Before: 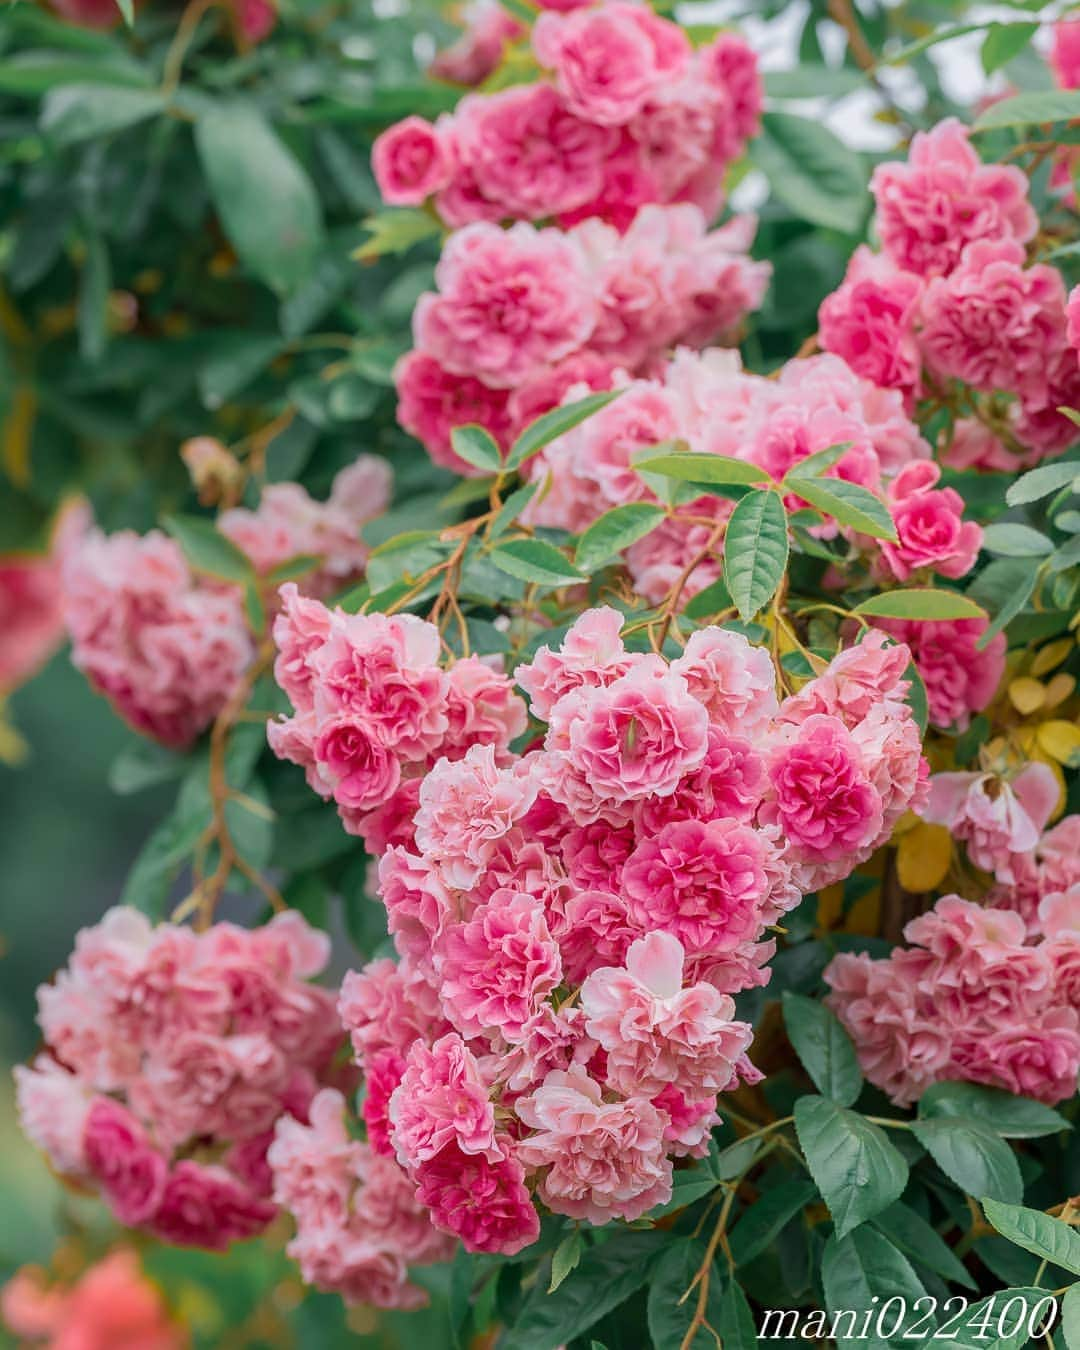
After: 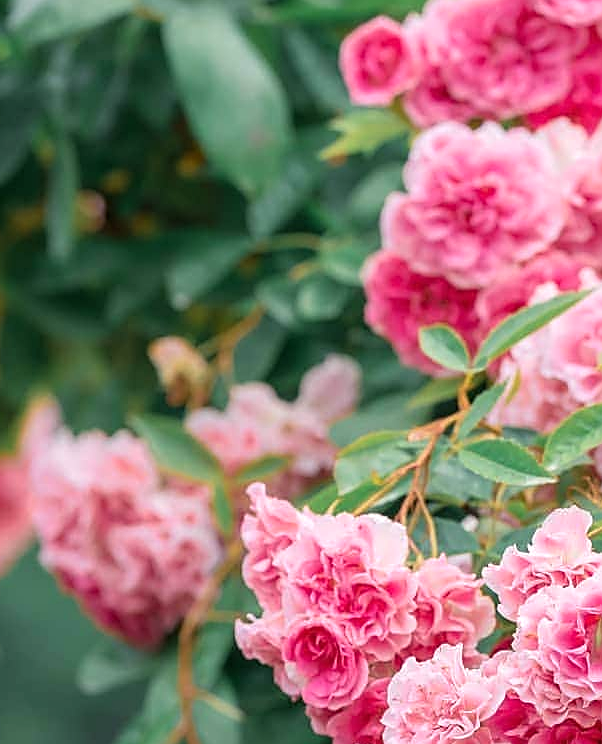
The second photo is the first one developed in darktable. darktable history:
sharpen: on, module defaults
tone equalizer: -8 EV -0.399 EV, -7 EV -0.383 EV, -6 EV -0.294 EV, -5 EV -0.243 EV, -3 EV 0.222 EV, -2 EV 0.342 EV, -1 EV 0.381 EV, +0 EV 0.398 EV
crop and rotate: left 3.052%, top 7.436%, right 41.149%, bottom 37.429%
